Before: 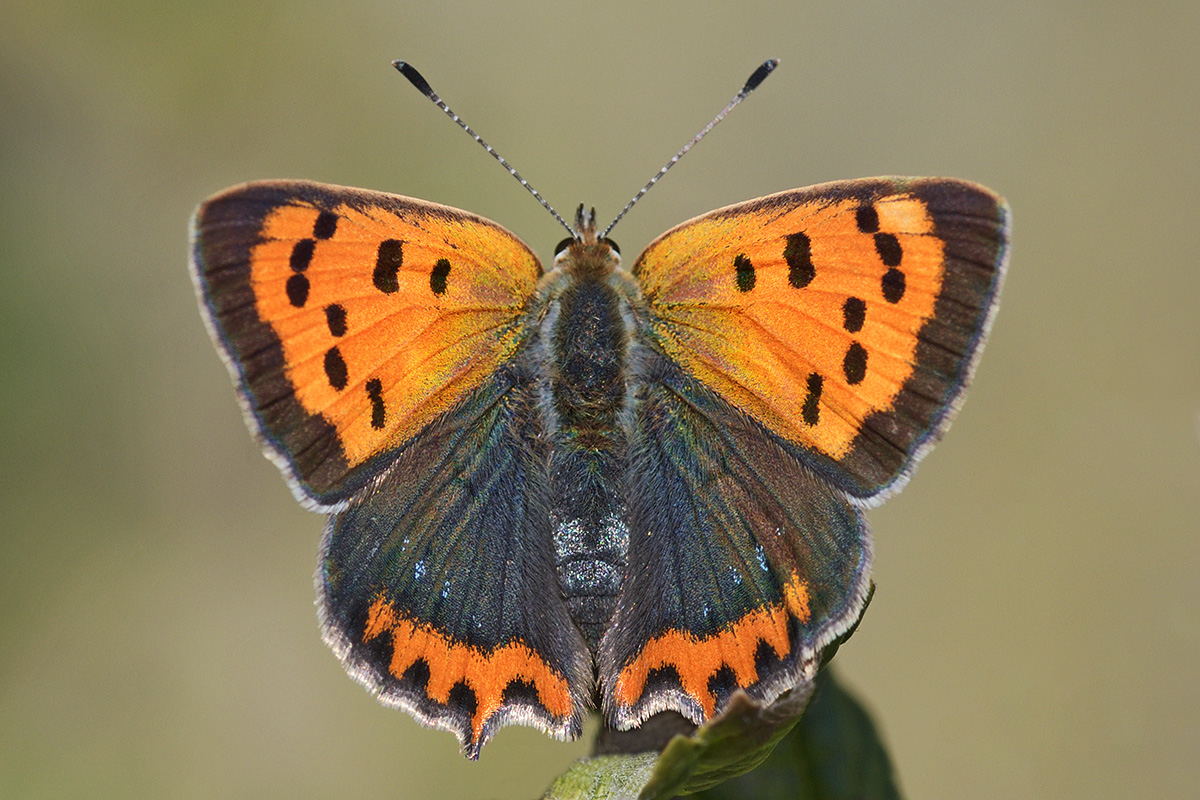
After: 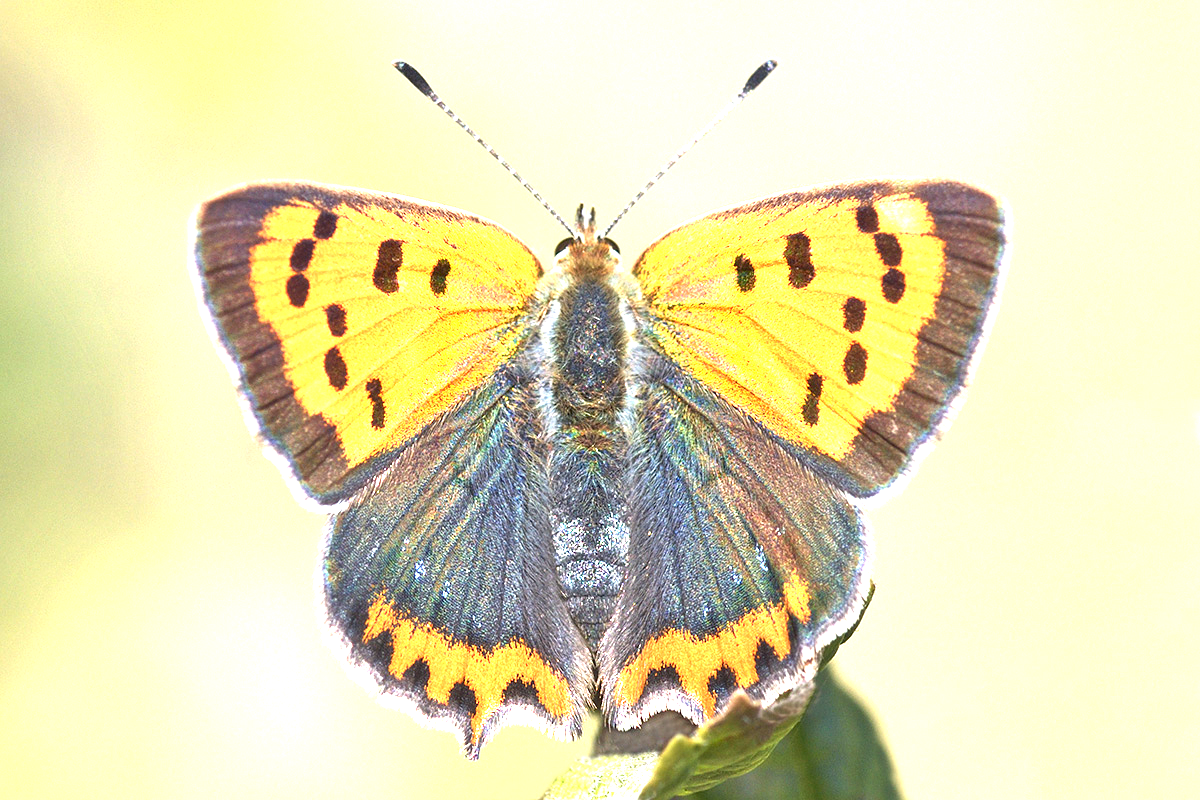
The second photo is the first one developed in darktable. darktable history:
exposure: exposure 2.223 EV, compensate highlight preservation false
